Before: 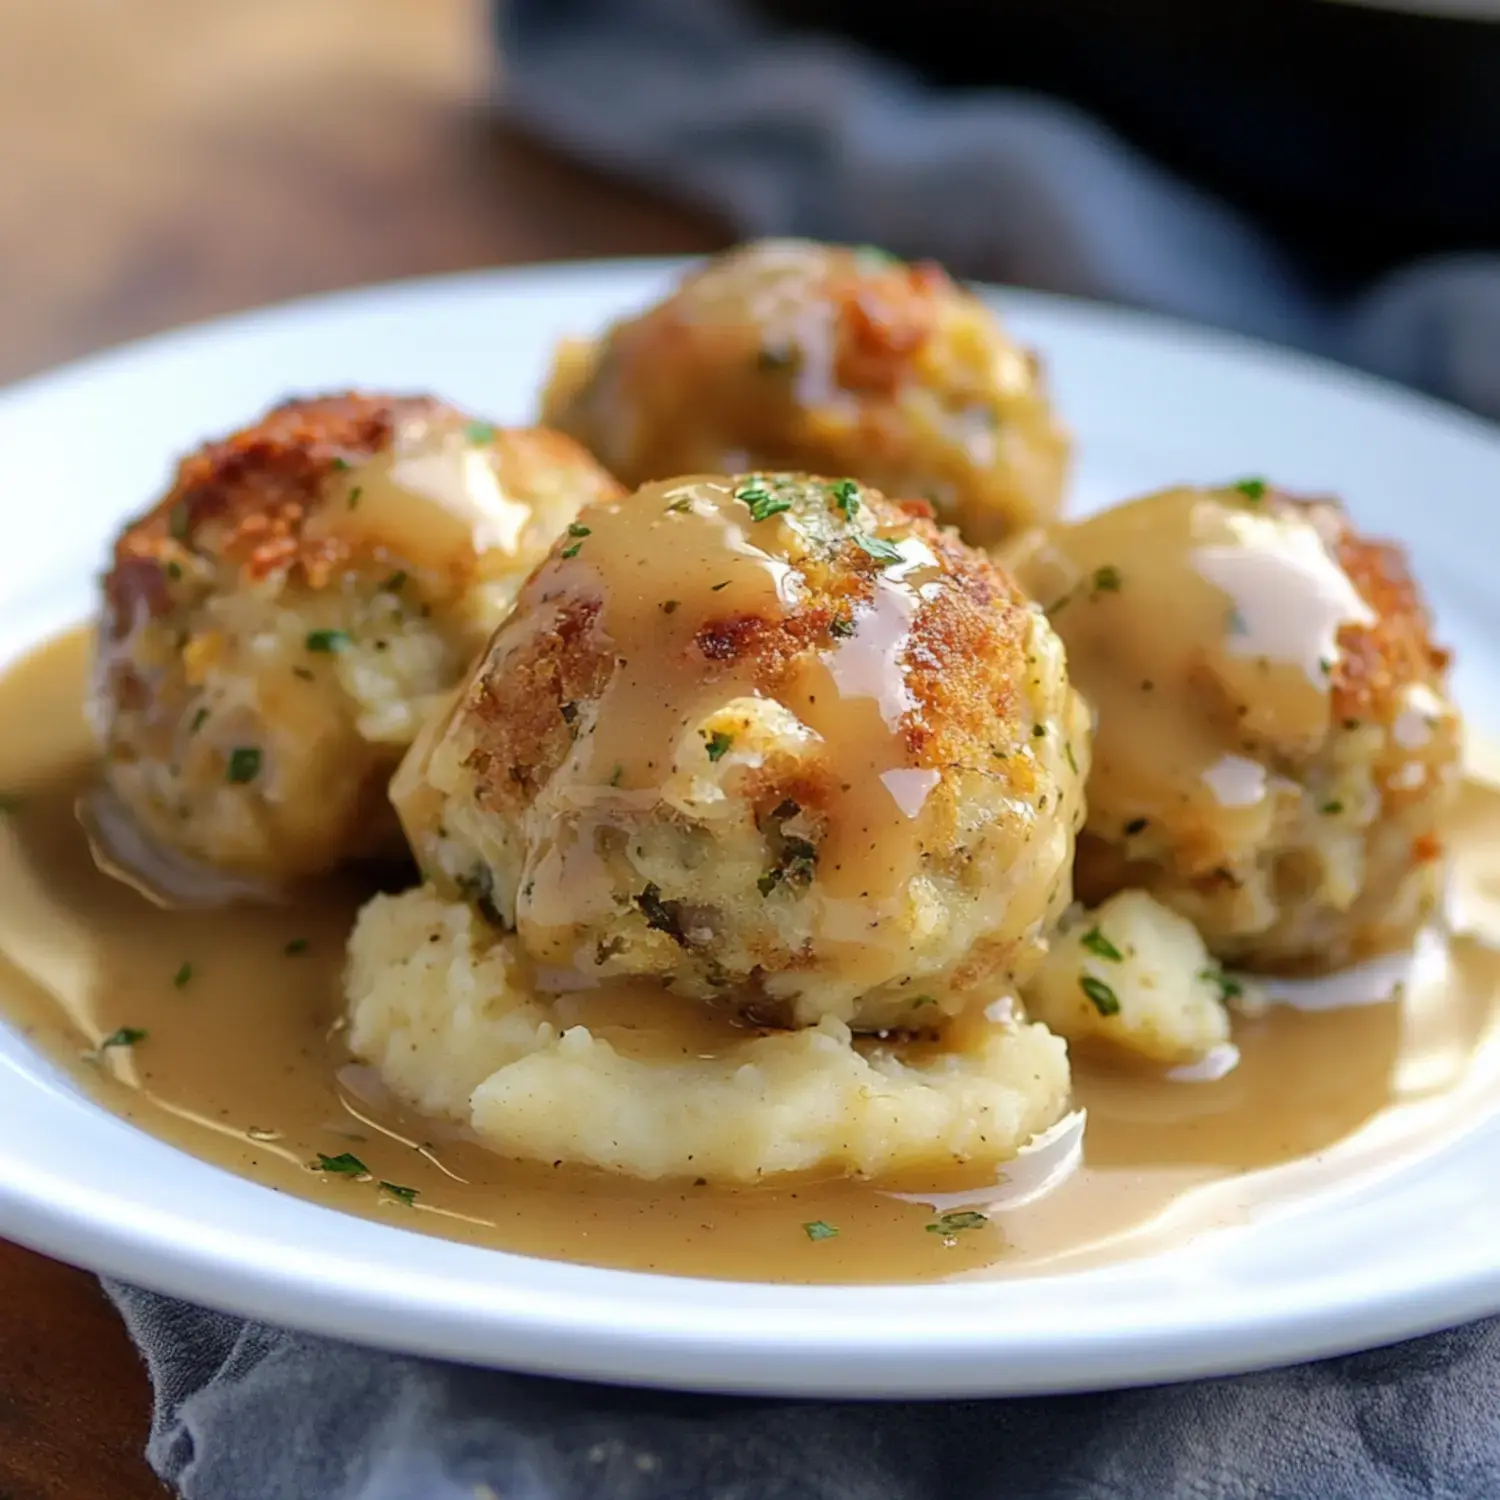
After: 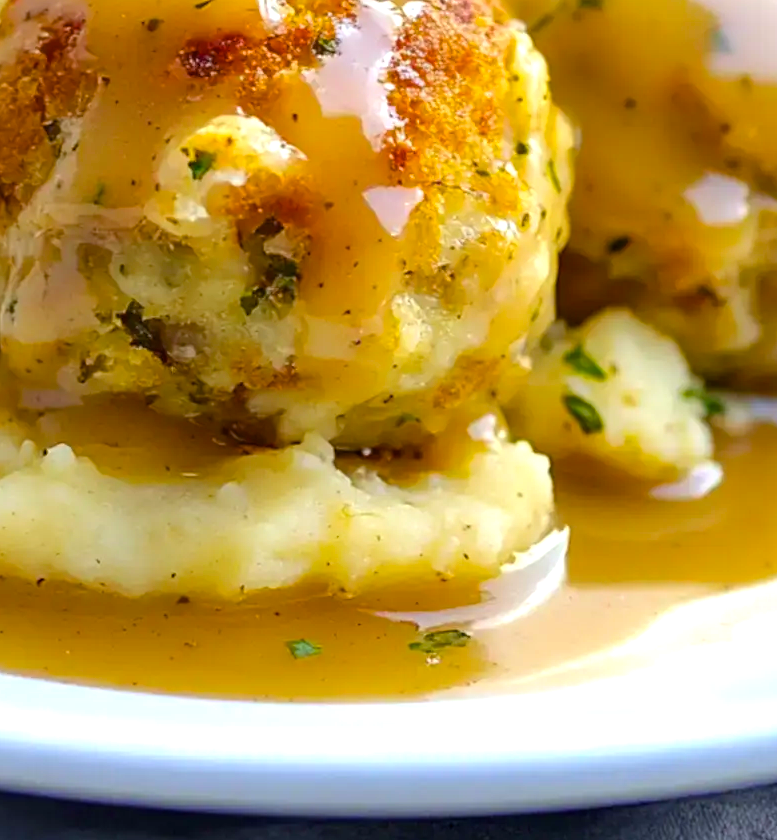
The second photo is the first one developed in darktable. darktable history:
color balance rgb: perceptual saturation grading › global saturation 36%, perceptual brilliance grading › global brilliance 10%, global vibrance 20%
crop: left 34.479%, top 38.822%, right 13.718%, bottom 5.172%
white balance: red 0.982, blue 1.018
